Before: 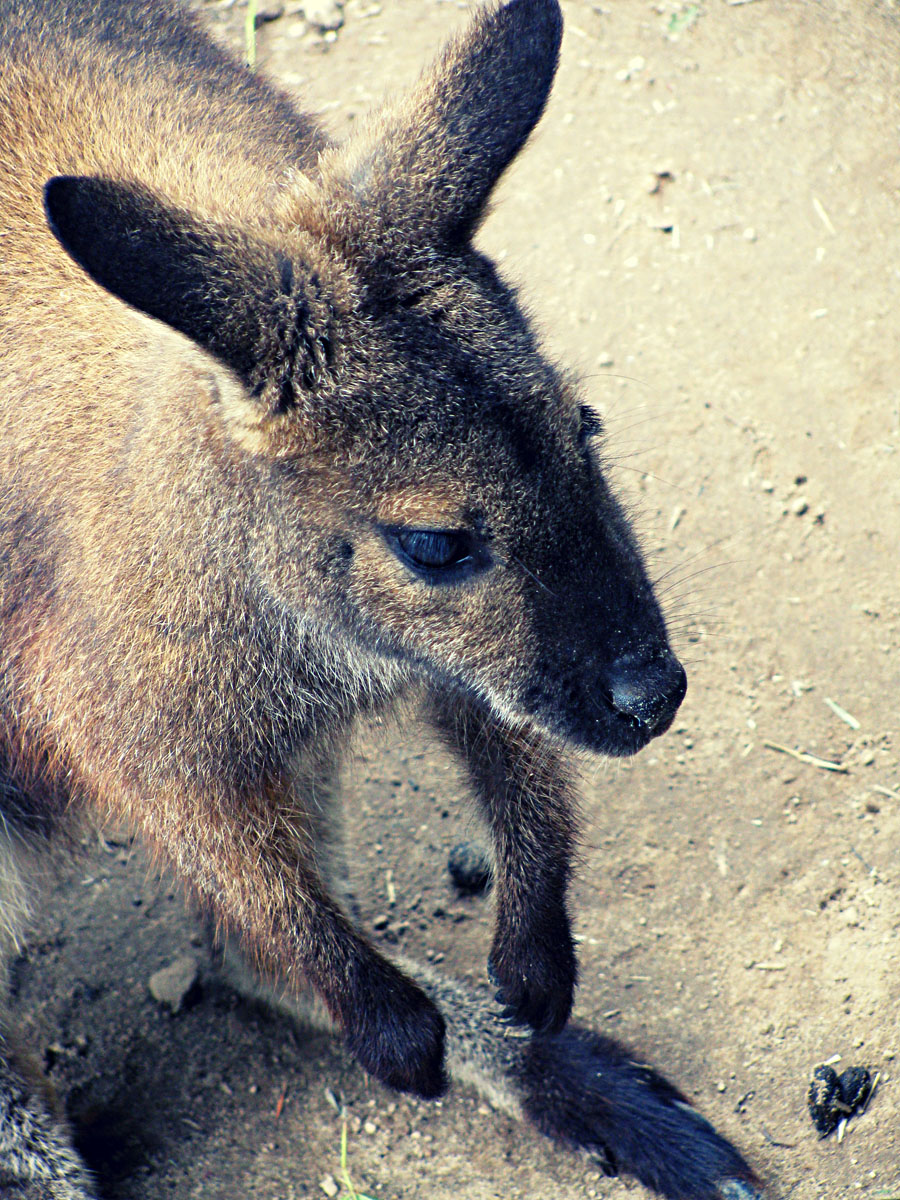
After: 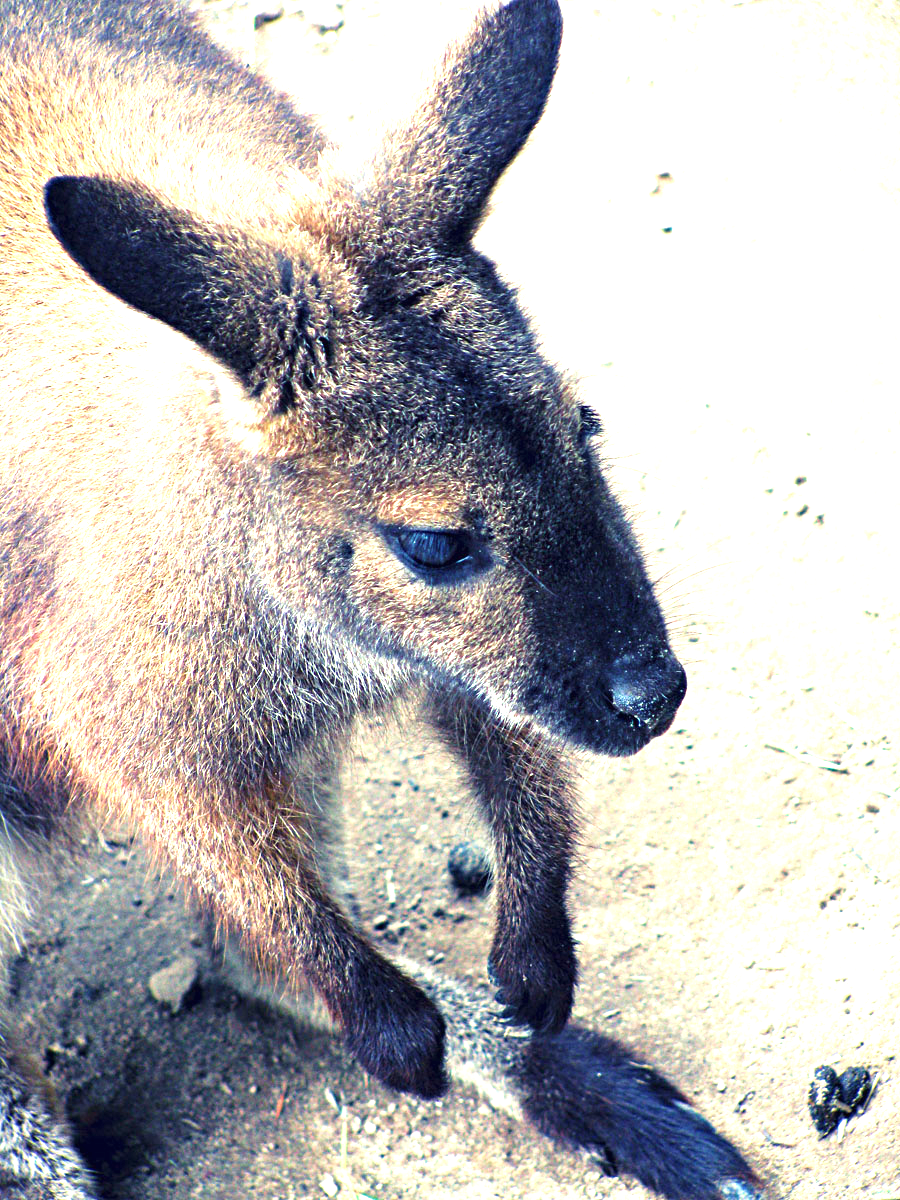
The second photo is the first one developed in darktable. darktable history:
exposure: black level correction 0, exposure 1.2 EV, compensate highlight preservation false
velvia: on, module defaults
